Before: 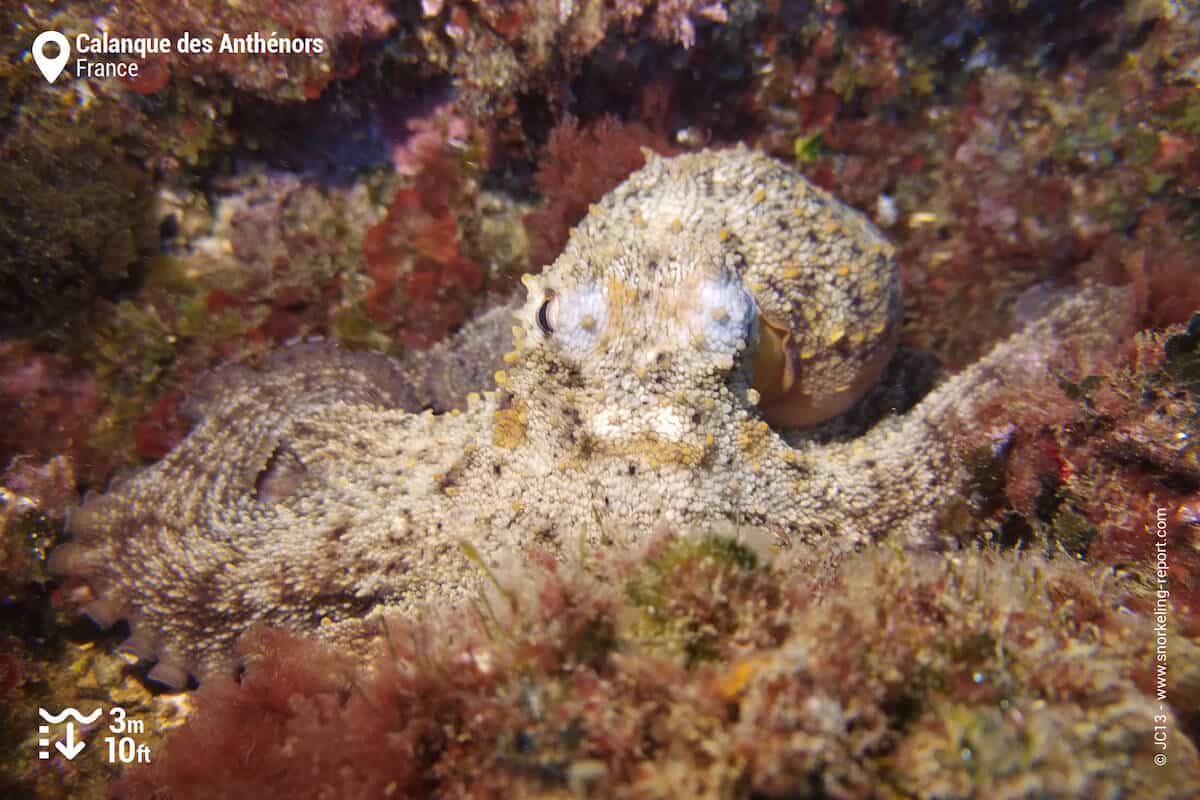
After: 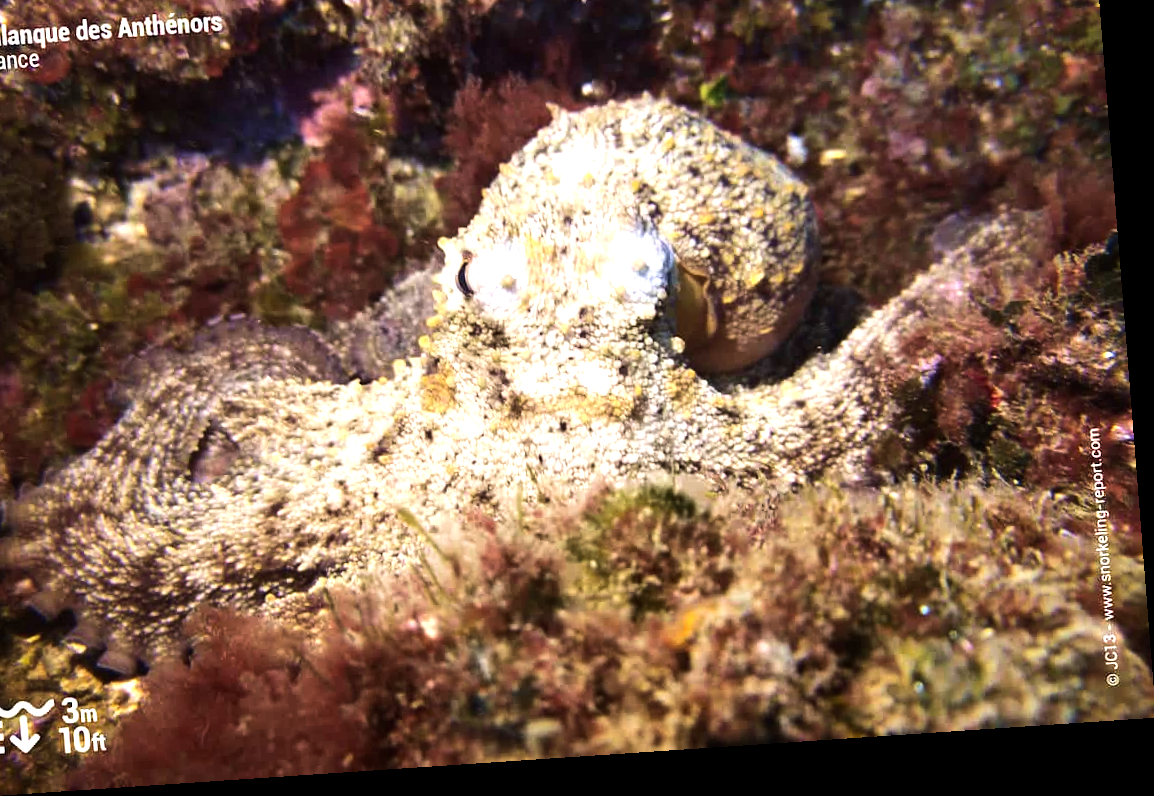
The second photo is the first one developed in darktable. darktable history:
tone equalizer: -8 EV -1.08 EV, -7 EV -1.01 EV, -6 EV -0.867 EV, -5 EV -0.578 EV, -3 EV 0.578 EV, -2 EV 0.867 EV, -1 EV 1.01 EV, +0 EV 1.08 EV, edges refinement/feathering 500, mask exposure compensation -1.57 EV, preserve details no
velvia: on, module defaults
crop and rotate: left 8.262%, top 9.226%
rotate and perspective: rotation -4.2°, shear 0.006, automatic cropping off
